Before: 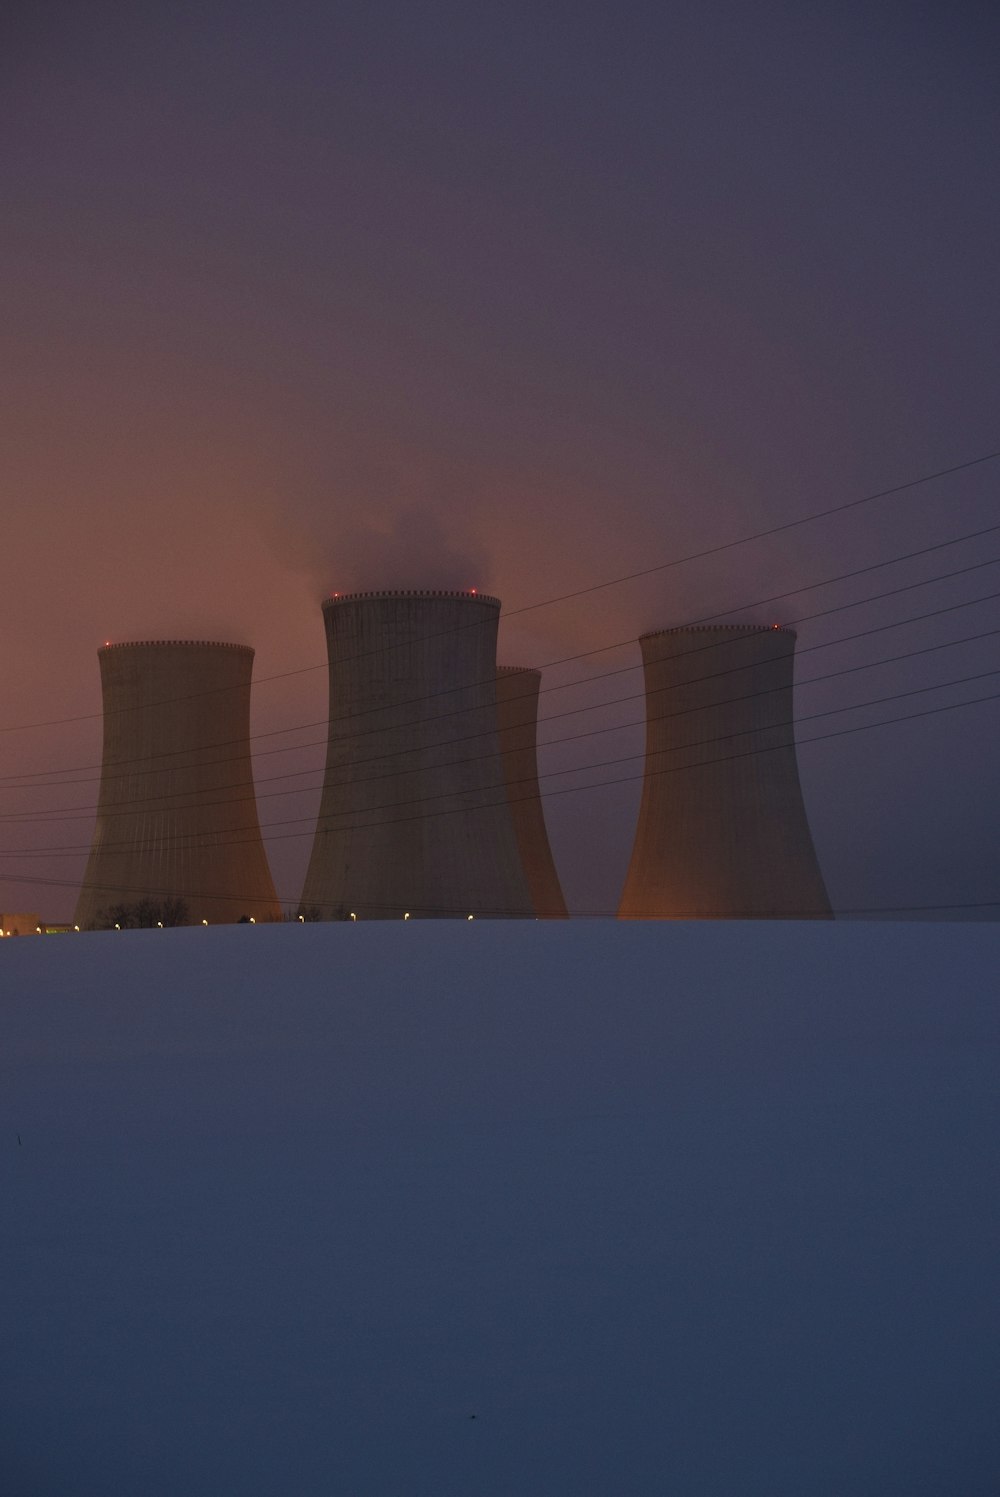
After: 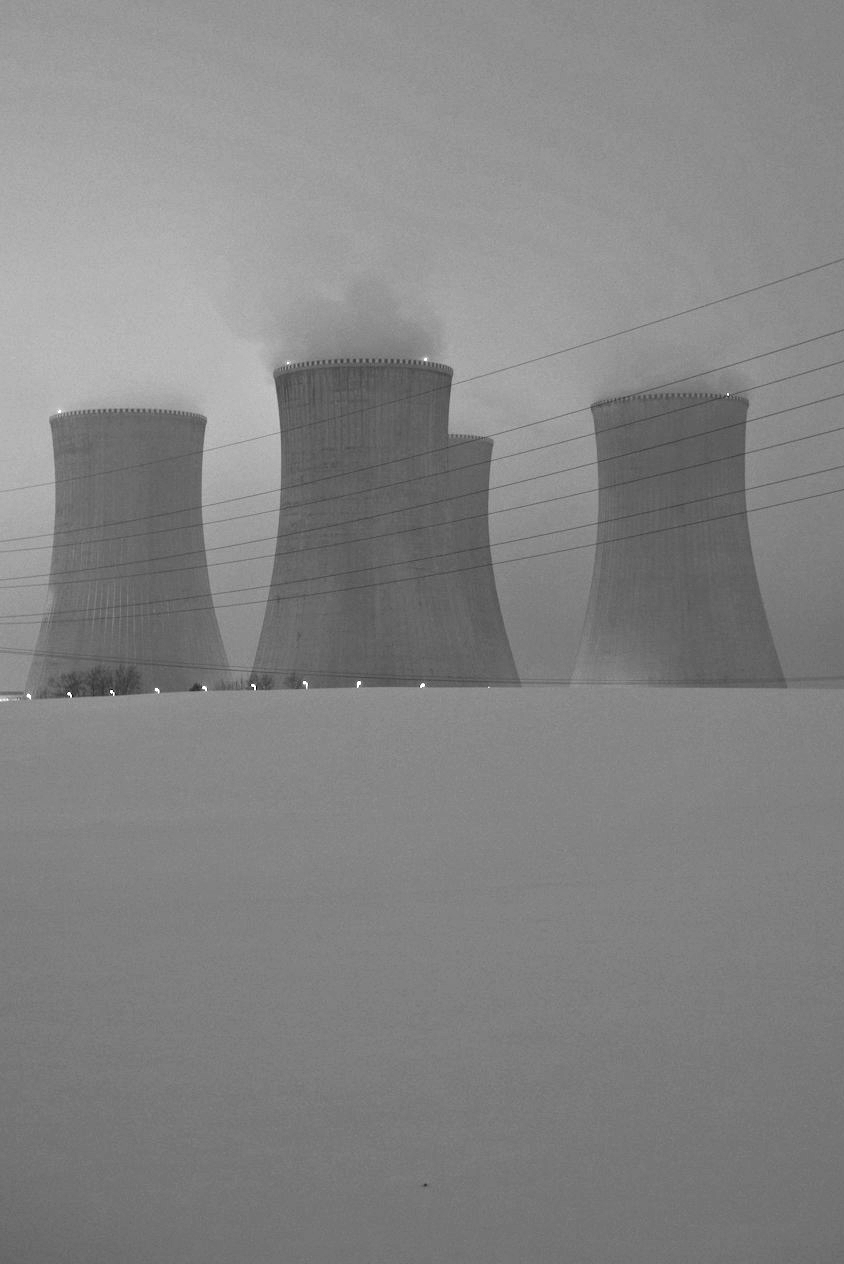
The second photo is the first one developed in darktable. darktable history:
monochrome: on, module defaults
crop and rotate: left 4.842%, top 15.51%, right 10.668%
tone equalizer: on, module defaults
exposure: exposure 2.207 EV, compensate highlight preservation false
